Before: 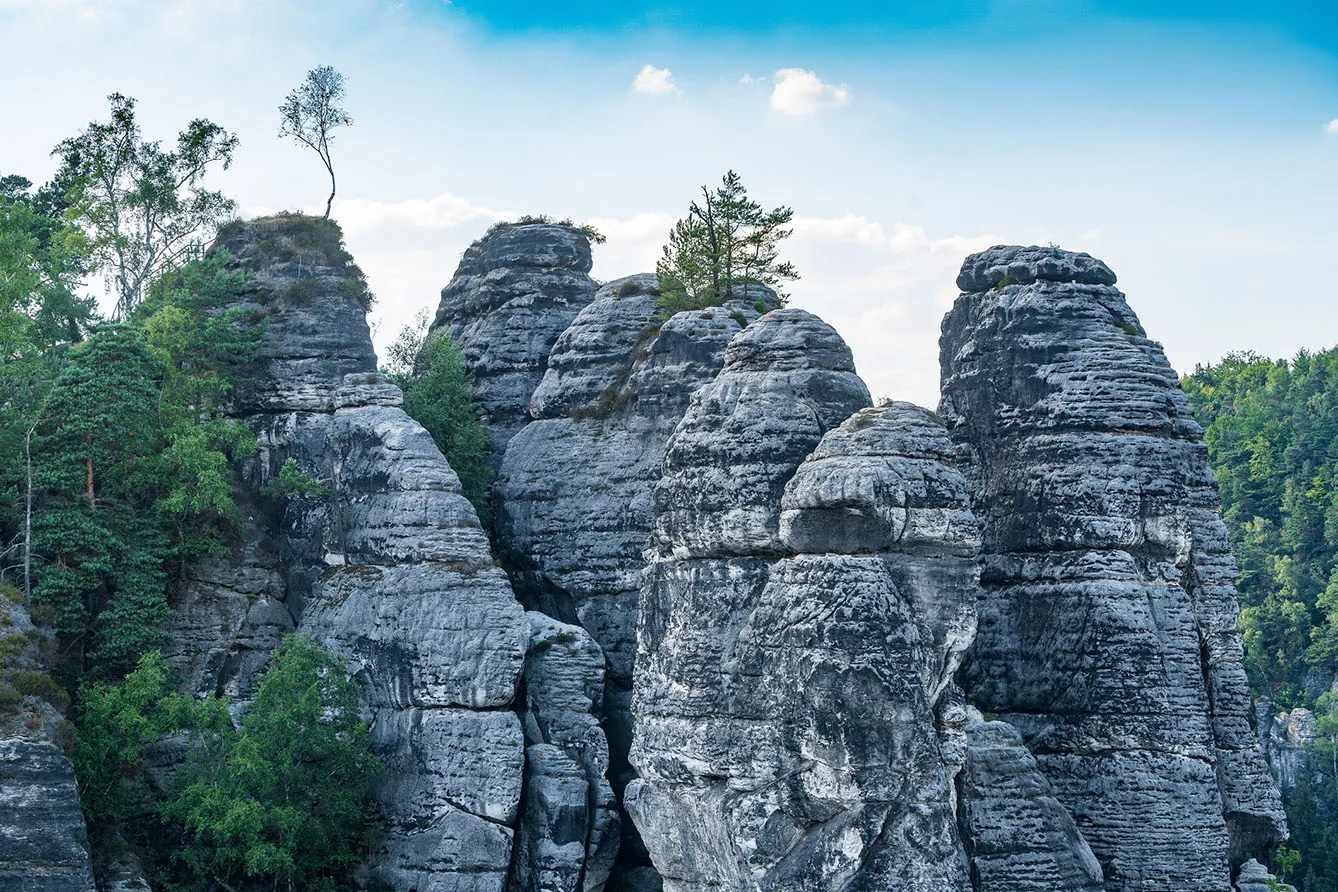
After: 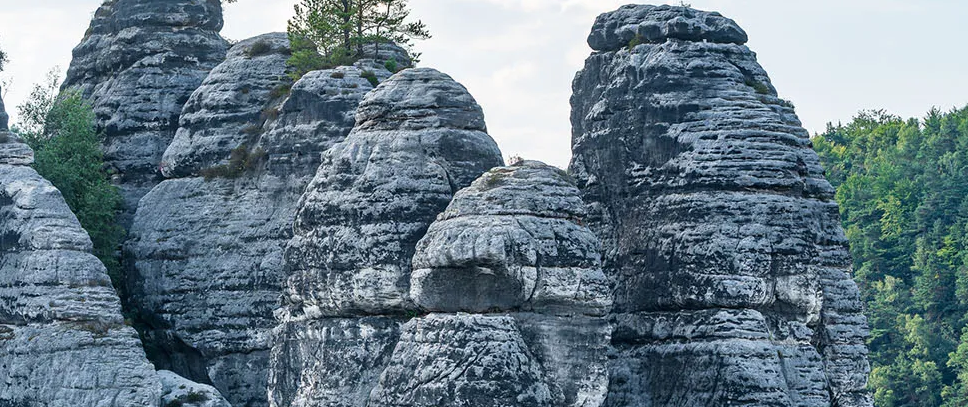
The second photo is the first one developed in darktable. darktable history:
crop and rotate: left 27.591%, top 27.125%, bottom 27.149%
